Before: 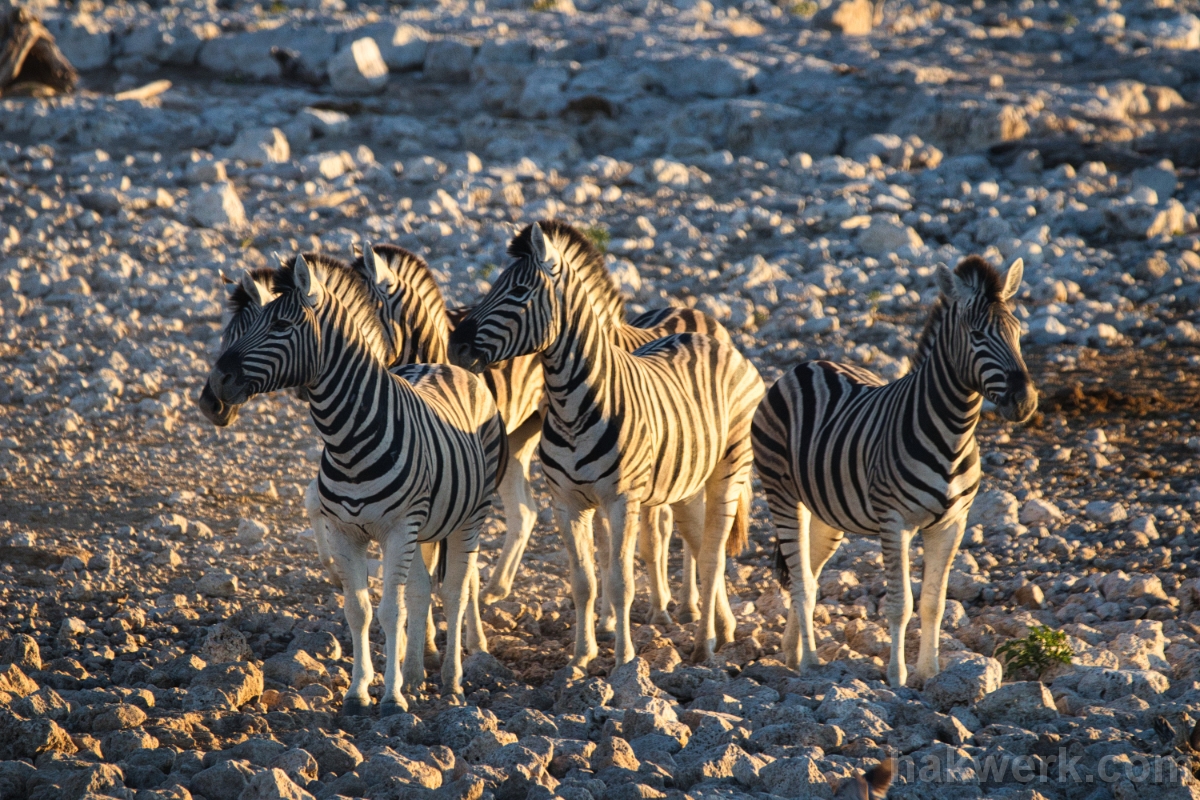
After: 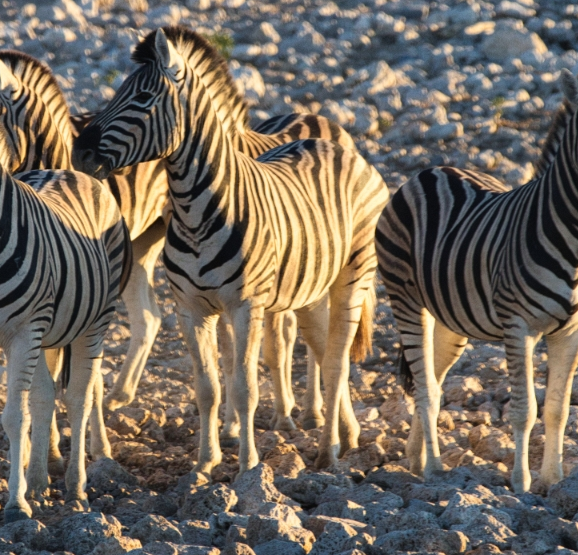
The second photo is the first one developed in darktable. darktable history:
crop: left 31.371%, top 24.305%, right 20.425%, bottom 6.315%
